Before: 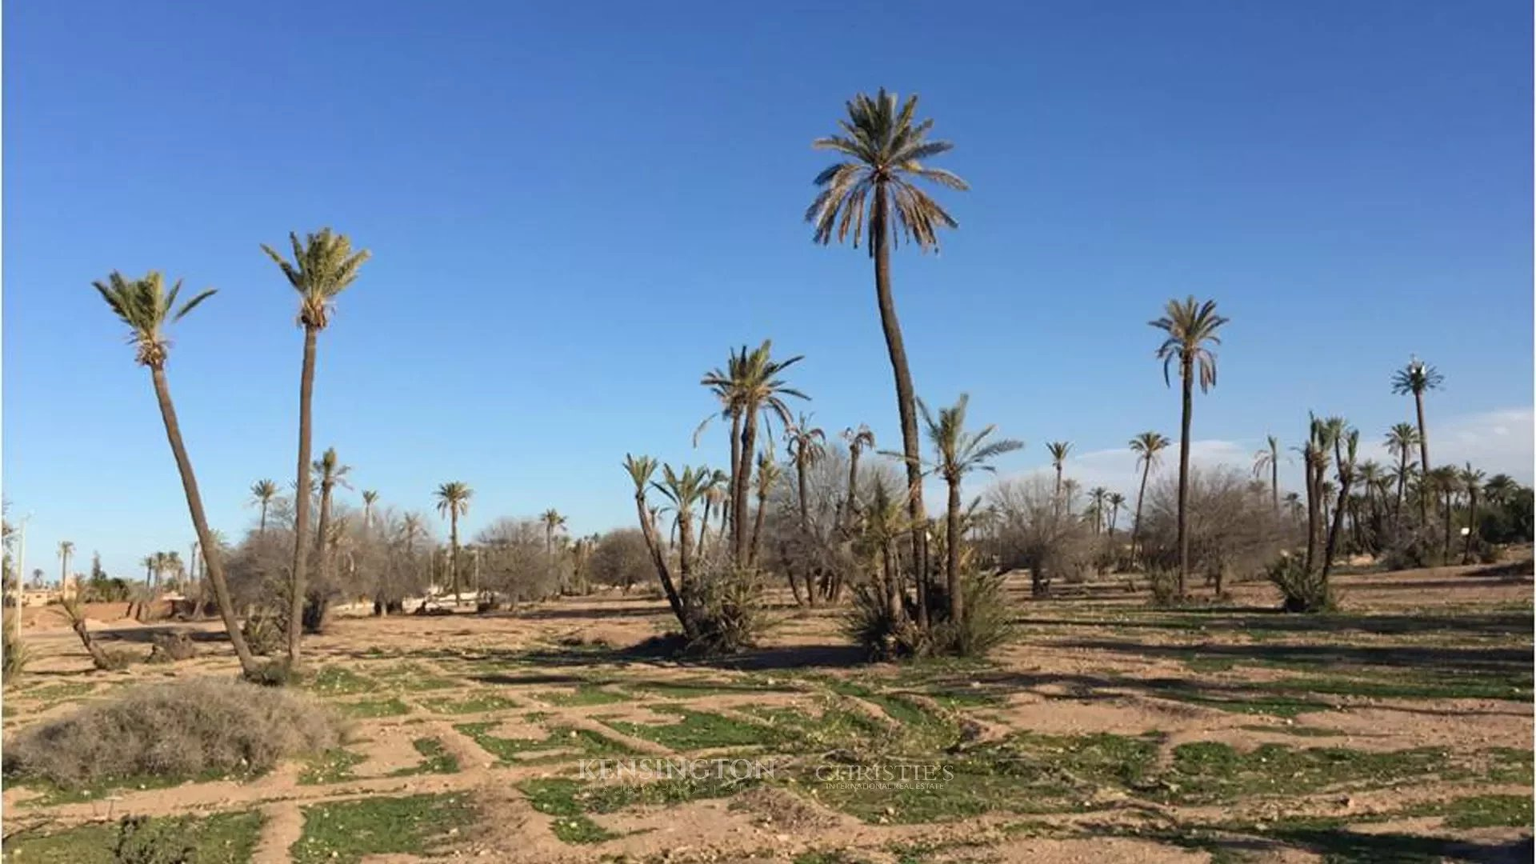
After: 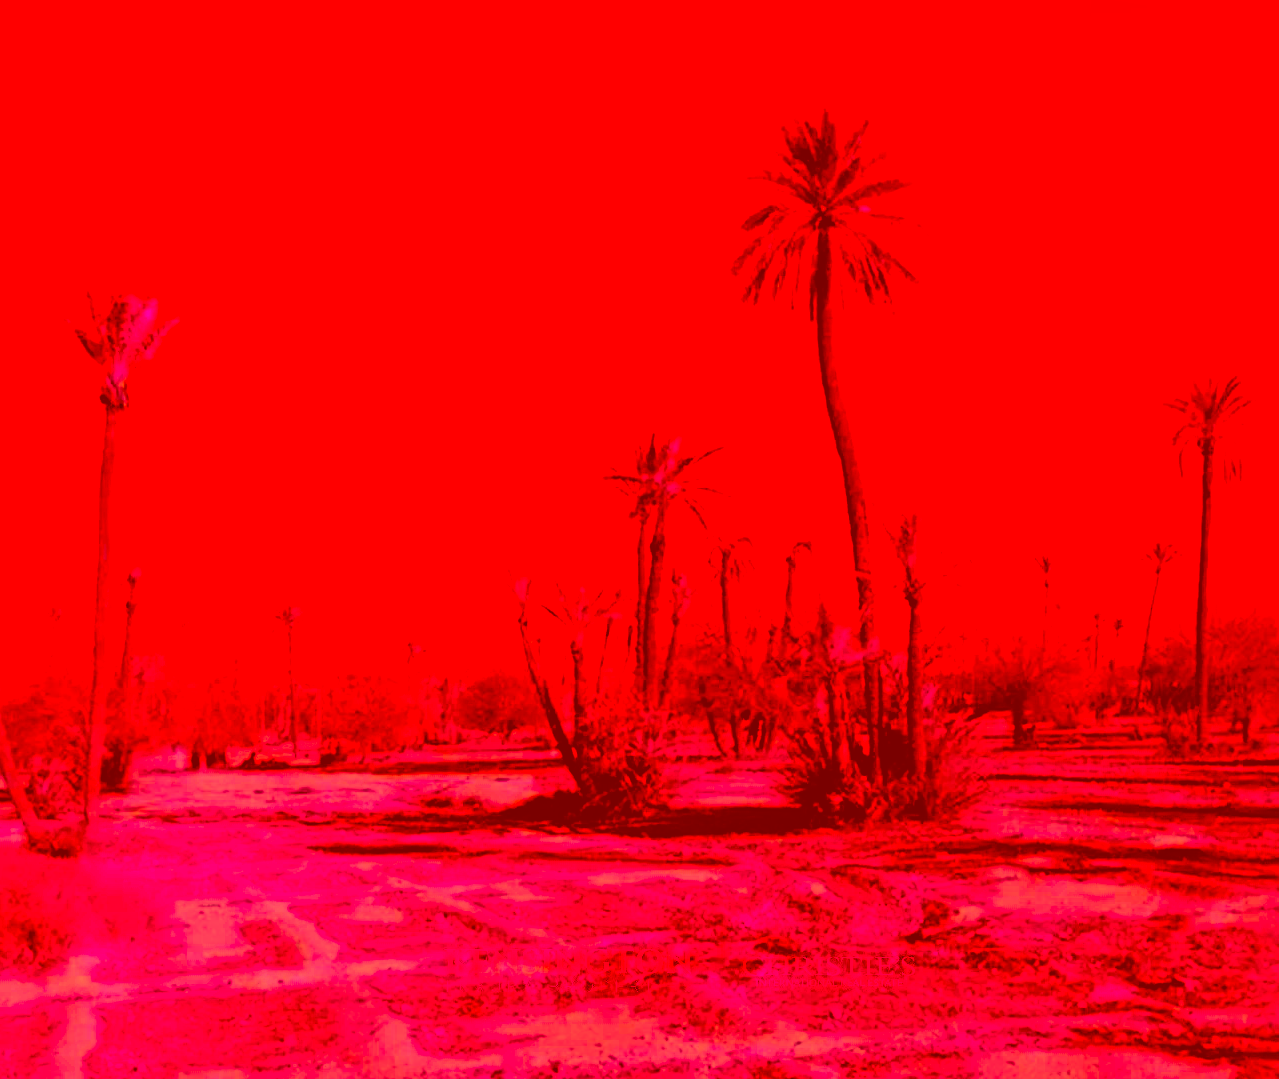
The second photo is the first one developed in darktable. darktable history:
color correction: highlights a* -39.68, highlights b* -40, shadows a* -40, shadows b* -40, saturation -3
crop and rotate: left 14.436%, right 18.898%
filmic rgb: black relative exposure -5 EV, hardness 2.88, contrast 1.1, highlights saturation mix -20%
shadows and highlights: on, module defaults
